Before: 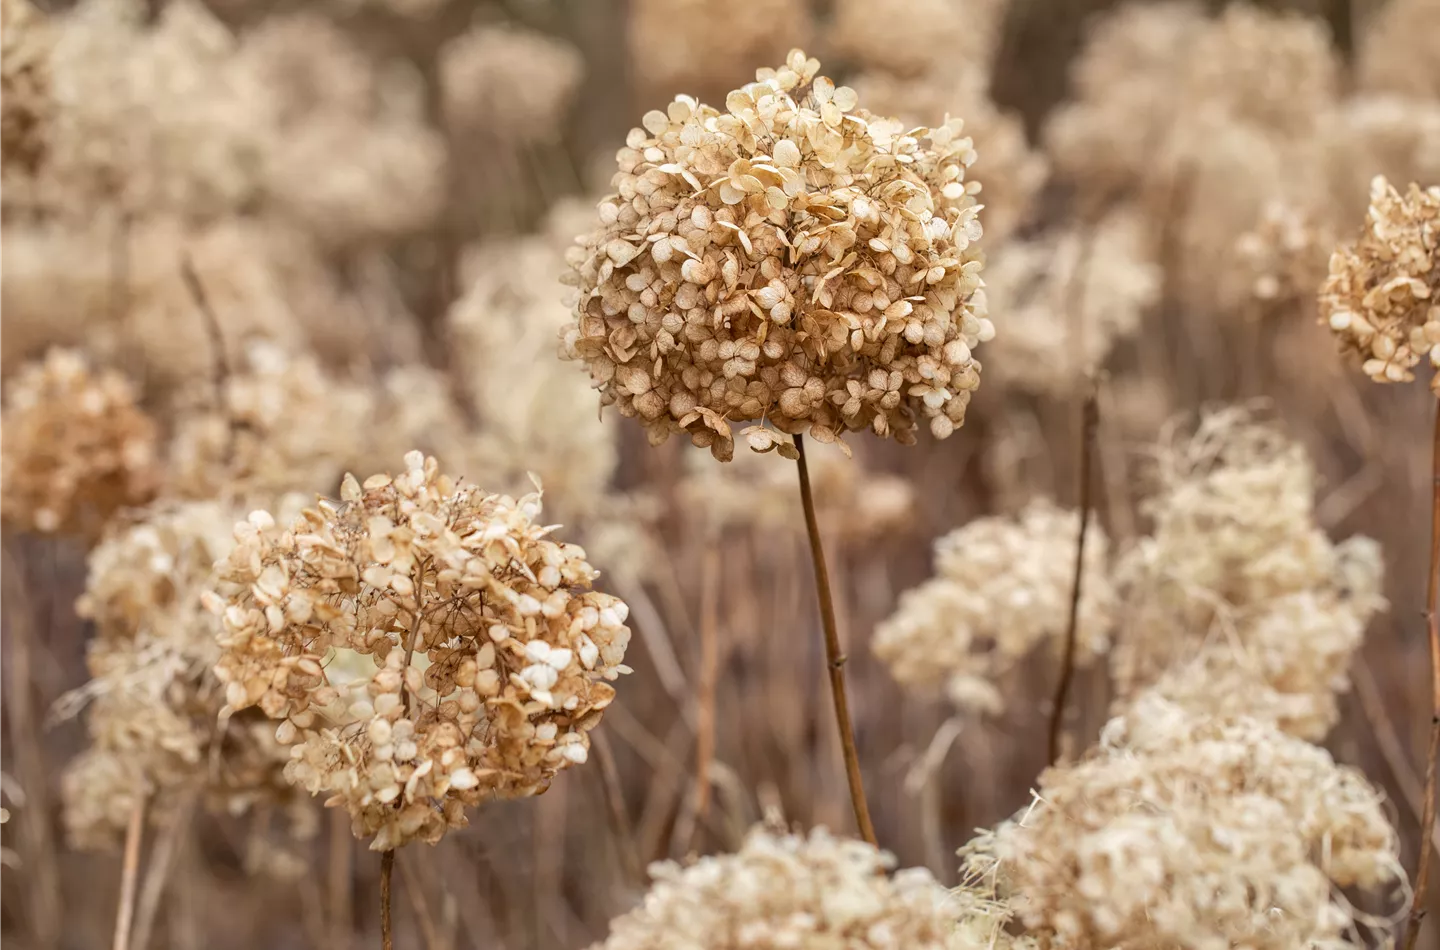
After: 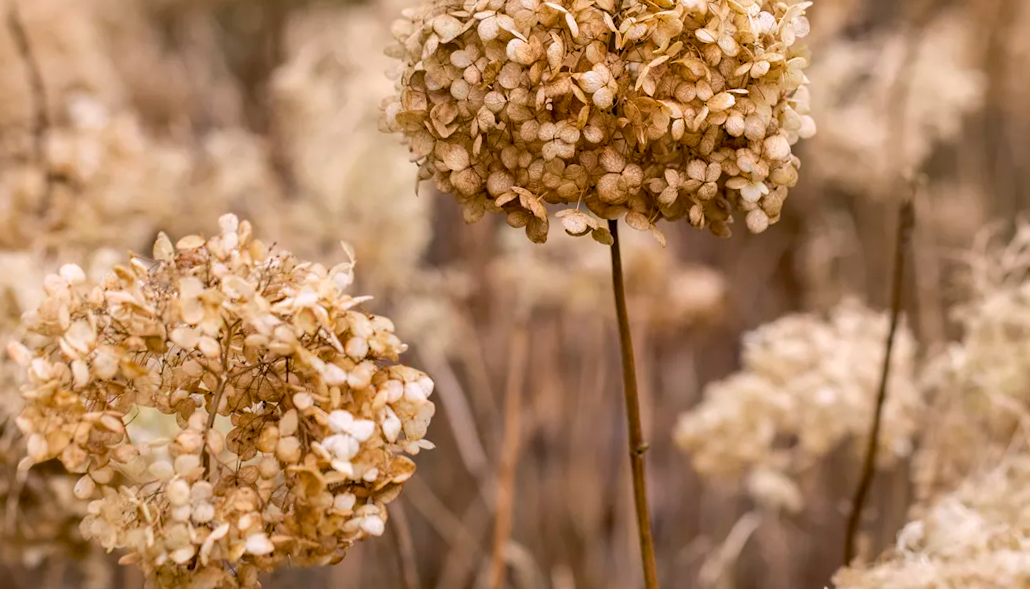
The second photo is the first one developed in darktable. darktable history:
color balance rgb: shadows lift › chroma 2%, shadows lift › hue 217.2°, power › chroma 0.25%, power › hue 60°, highlights gain › chroma 1.5%, highlights gain › hue 309.6°, global offset › luminance -0.5%, perceptual saturation grading › global saturation 15%, global vibrance 20%
crop and rotate: angle -3.37°, left 9.79%, top 20.73%, right 12.42%, bottom 11.82%
